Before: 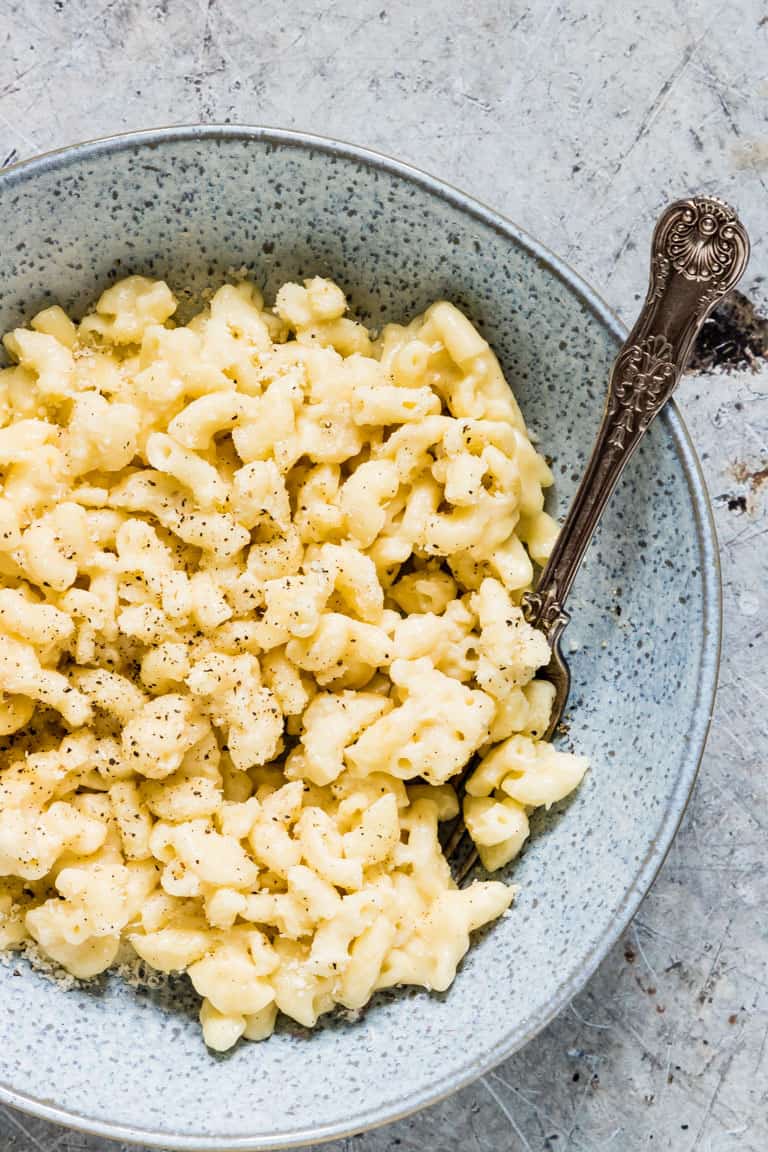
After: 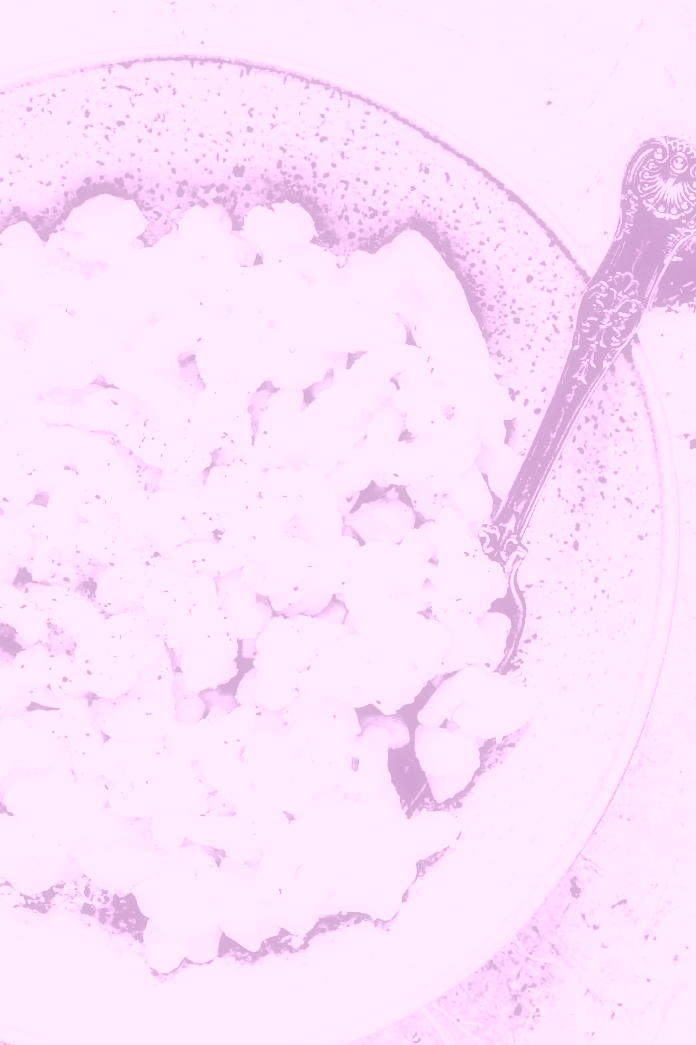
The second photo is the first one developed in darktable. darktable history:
color zones: curves: ch1 [(0, 0.708) (0.088, 0.648) (0.245, 0.187) (0.429, 0.326) (0.571, 0.498) (0.714, 0.5) (0.857, 0.5) (1, 0.708)]
exposure: black level correction 0.056, exposure -0.039 EV, compensate highlight preservation false
crop and rotate: angle -1.96°, left 3.097%, top 4.154%, right 1.586%, bottom 0.529%
colorize: hue 331.2°, saturation 69%, source mix 30.28%, lightness 69.02%, version 1
tone curve: curves: ch0 [(0, 0) (0.003, 0.03) (0.011, 0.03) (0.025, 0.033) (0.044, 0.035) (0.069, 0.04) (0.1, 0.046) (0.136, 0.052) (0.177, 0.08) (0.224, 0.121) (0.277, 0.225) (0.335, 0.343) (0.399, 0.456) (0.468, 0.555) (0.543, 0.647) (0.623, 0.732) (0.709, 0.808) (0.801, 0.886) (0.898, 0.947) (1, 1)], preserve colors none
soften: size 60.24%, saturation 65.46%, brightness 0.506 EV, mix 25.7%
base curve: curves: ch0 [(0, 0) (0.012, 0.01) (0.073, 0.168) (0.31, 0.711) (0.645, 0.957) (1, 1)], preserve colors none
